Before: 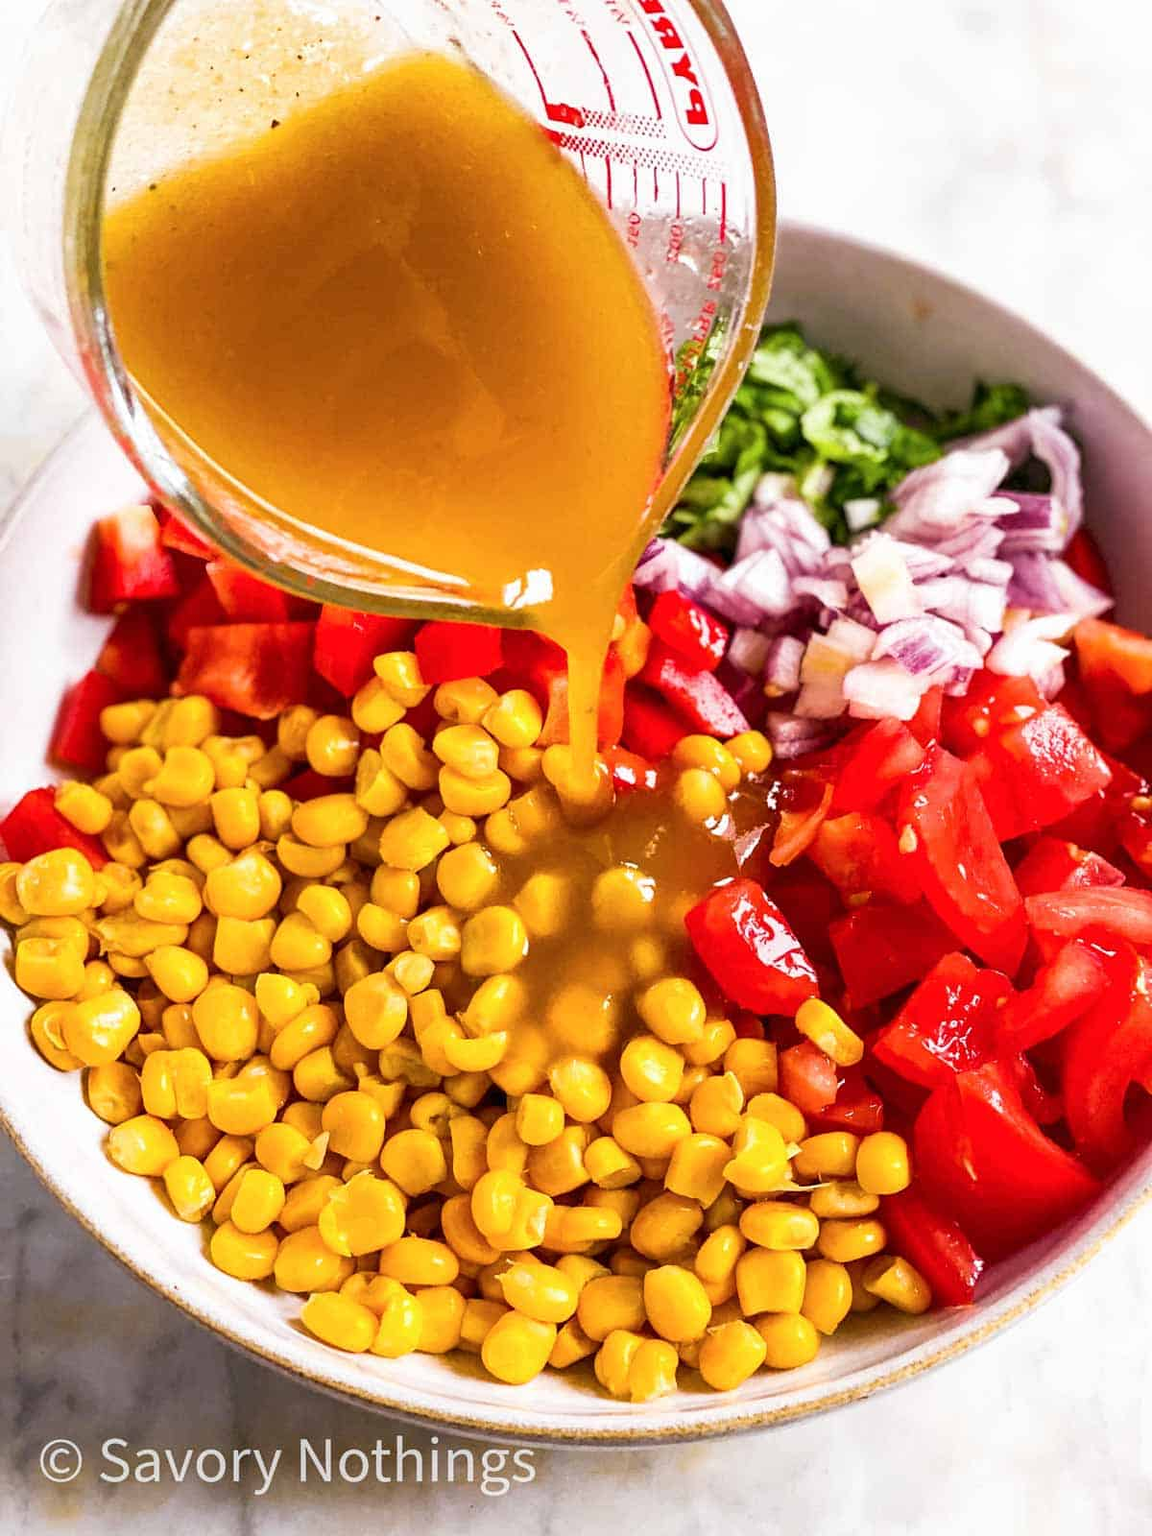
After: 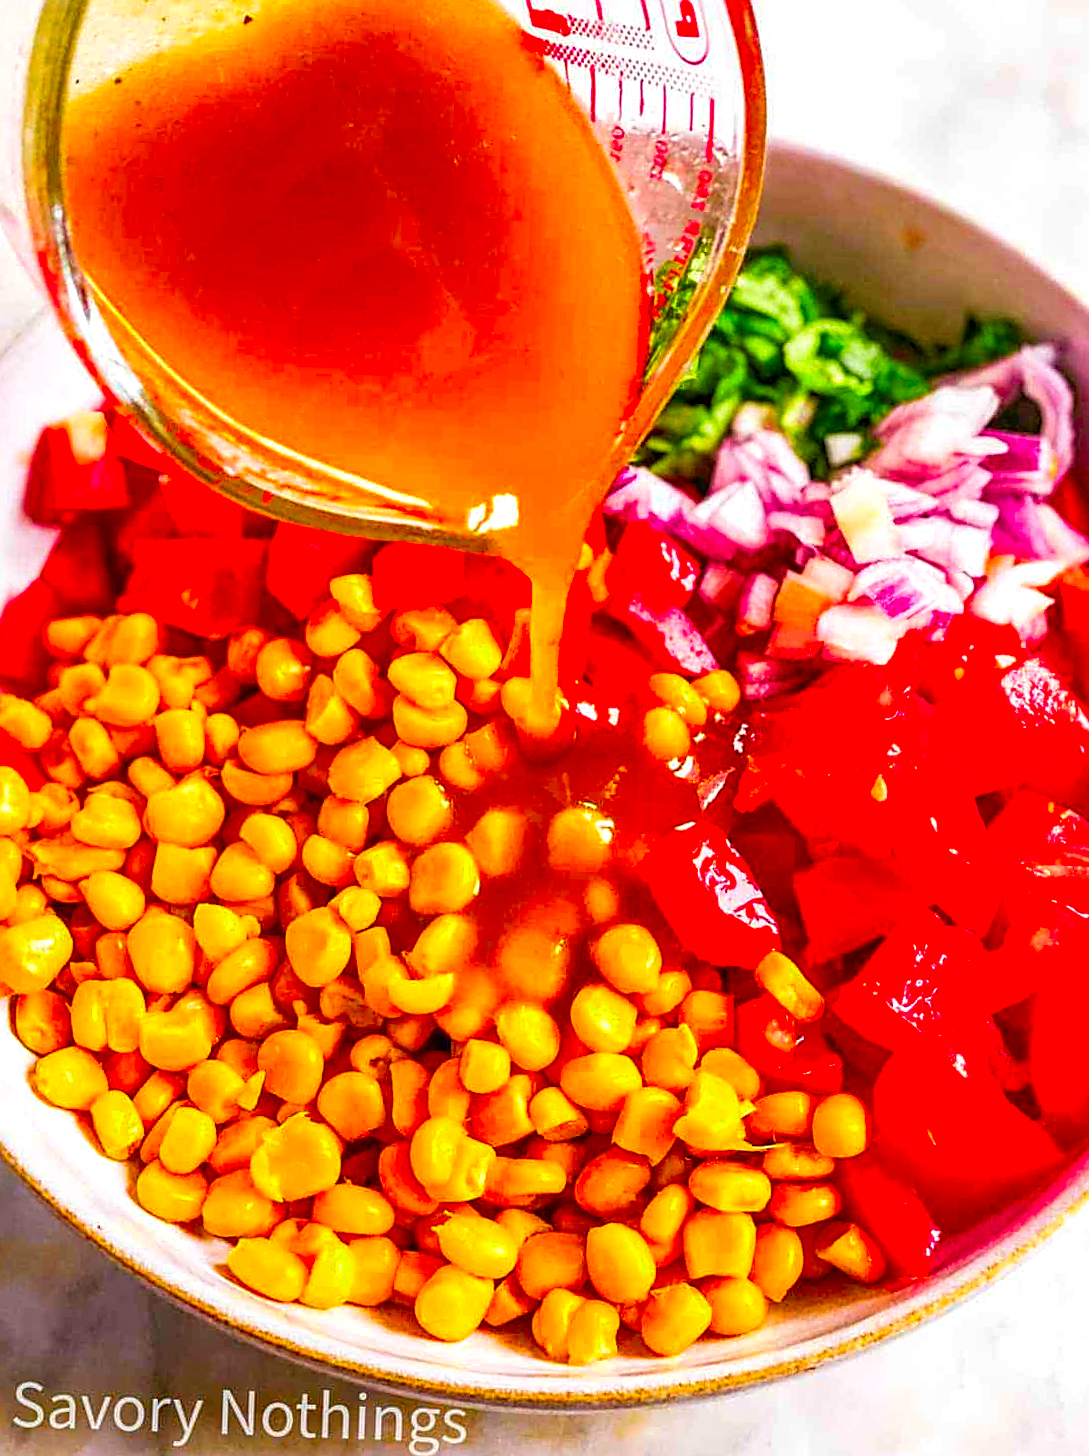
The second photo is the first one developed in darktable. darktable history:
color correction: highlights b* -0.003, saturation 2.21
sharpen: on, module defaults
crop and rotate: angle -2.14°, left 3.167%, top 4.036%, right 1.628%, bottom 0.45%
local contrast: detail 130%
